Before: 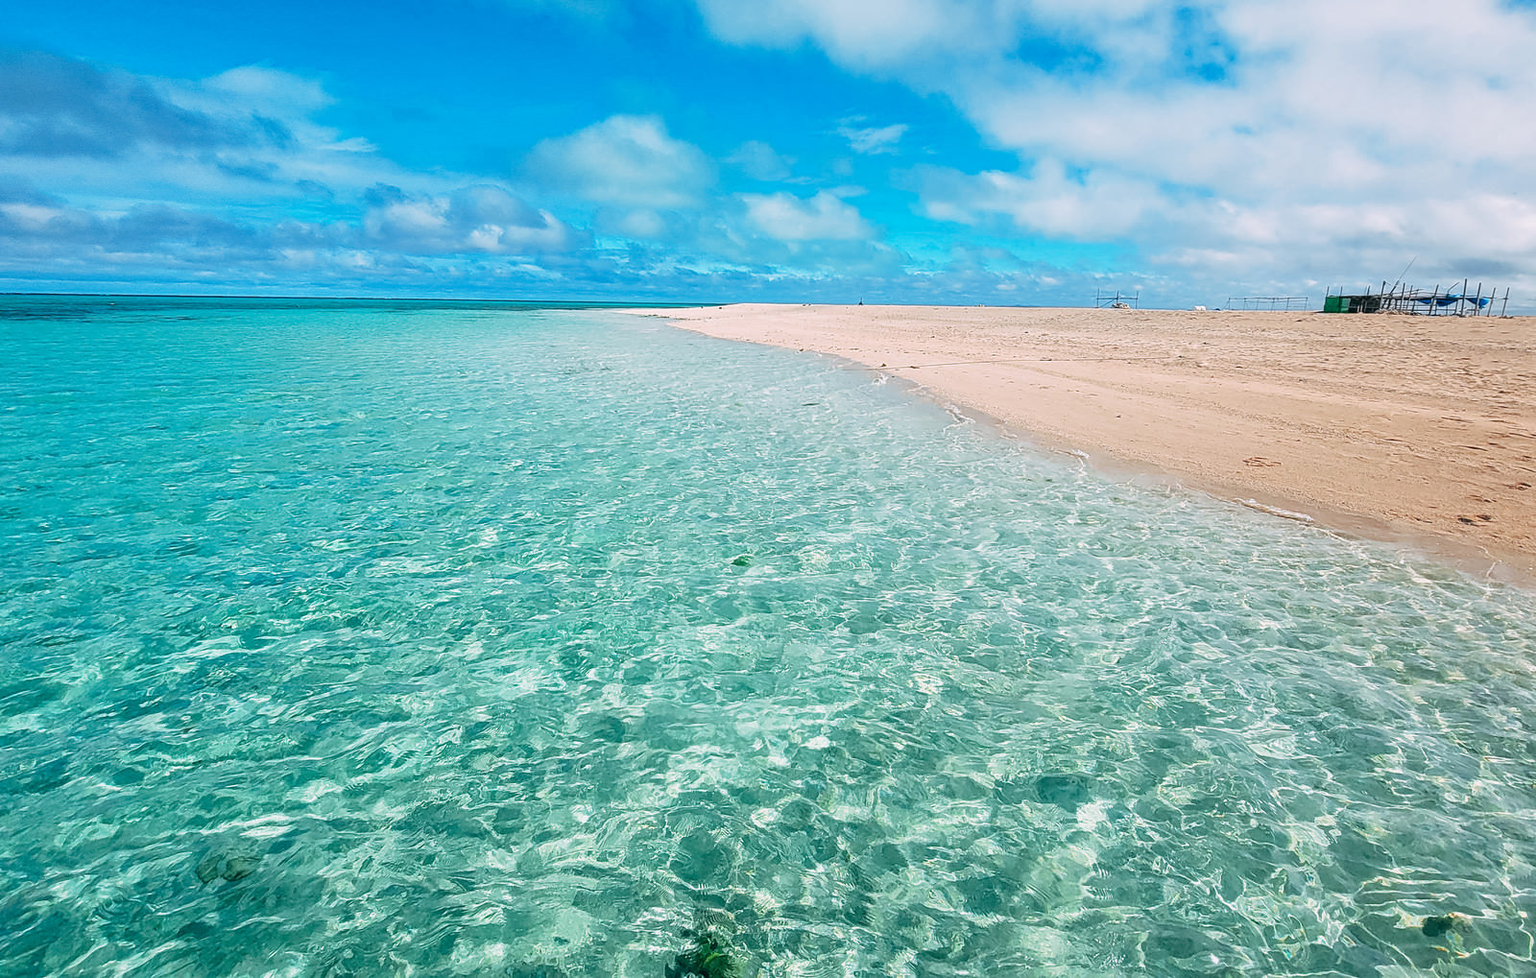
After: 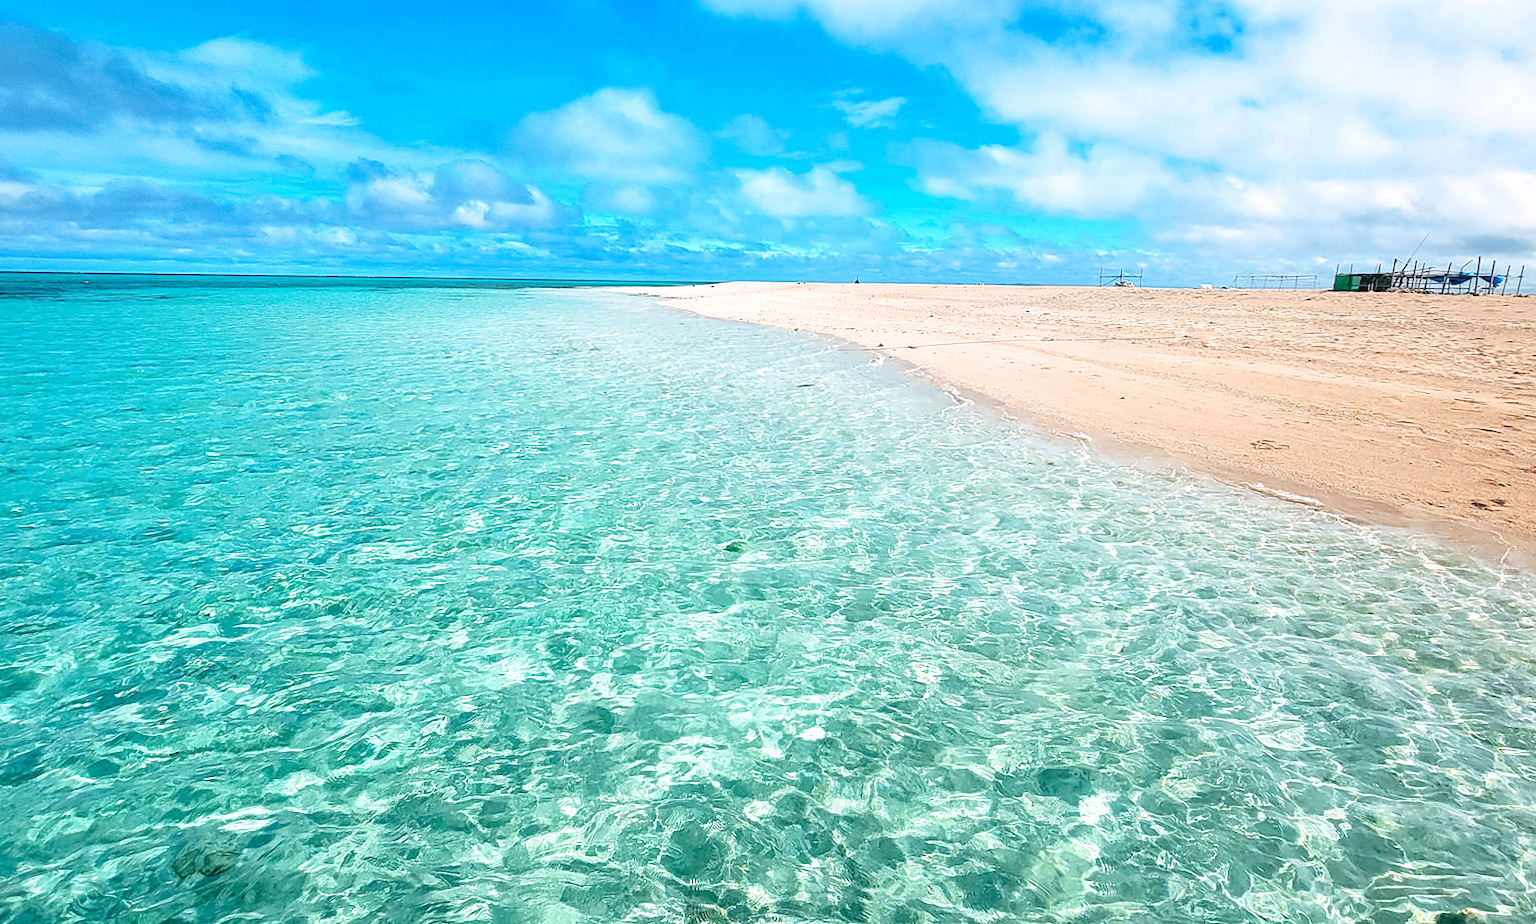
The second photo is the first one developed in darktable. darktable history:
tone equalizer: -8 EV -0.42 EV, -7 EV -0.398 EV, -6 EV -0.312 EV, -5 EV -0.191 EV, -3 EV 0.249 EV, -2 EV 0.32 EV, -1 EV 0.414 EV, +0 EV 0.436 EV
crop: left 1.871%, top 3.111%, right 0.889%, bottom 4.833%
